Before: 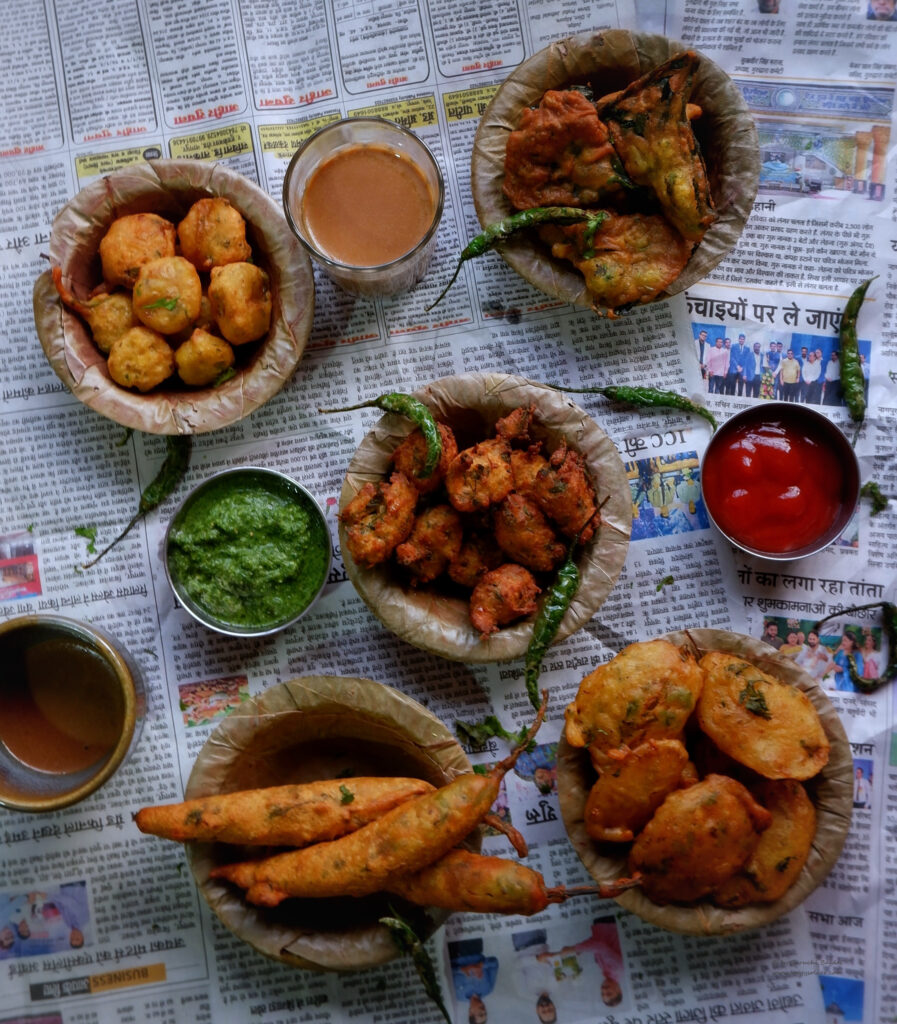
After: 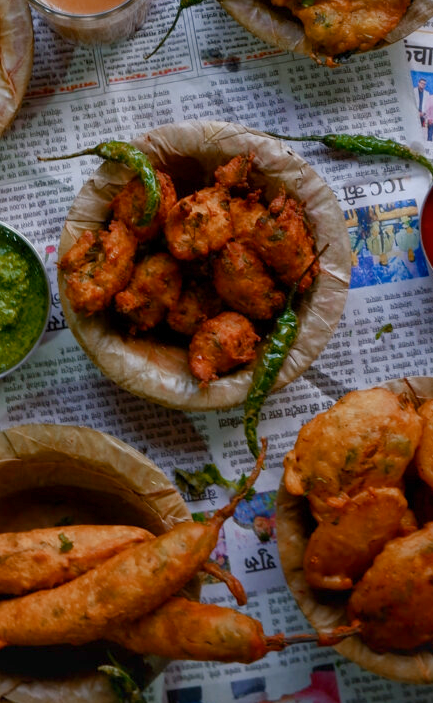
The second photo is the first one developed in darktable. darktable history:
color zones: curves: ch2 [(0, 0.5) (0.143, 0.5) (0.286, 0.416) (0.429, 0.5) (0.571, 0.5) (0.714, 0.5) (0.857, 0.5) (1, 0.5)]
crop: left 31.379%, top 24.658%, right 20.326%, bottom 6.628%
color balance rgb: shadows lift › chroma 1%, shadows lift › hue 113°, highlights gain › chroma 0.2%, highlights gain › hue 333°, perceptual saturation grading › global saturation 20%, perceptual saturation grading › highlights -50%, perceptual saturation grading › shadows 25%, contrast -10%
